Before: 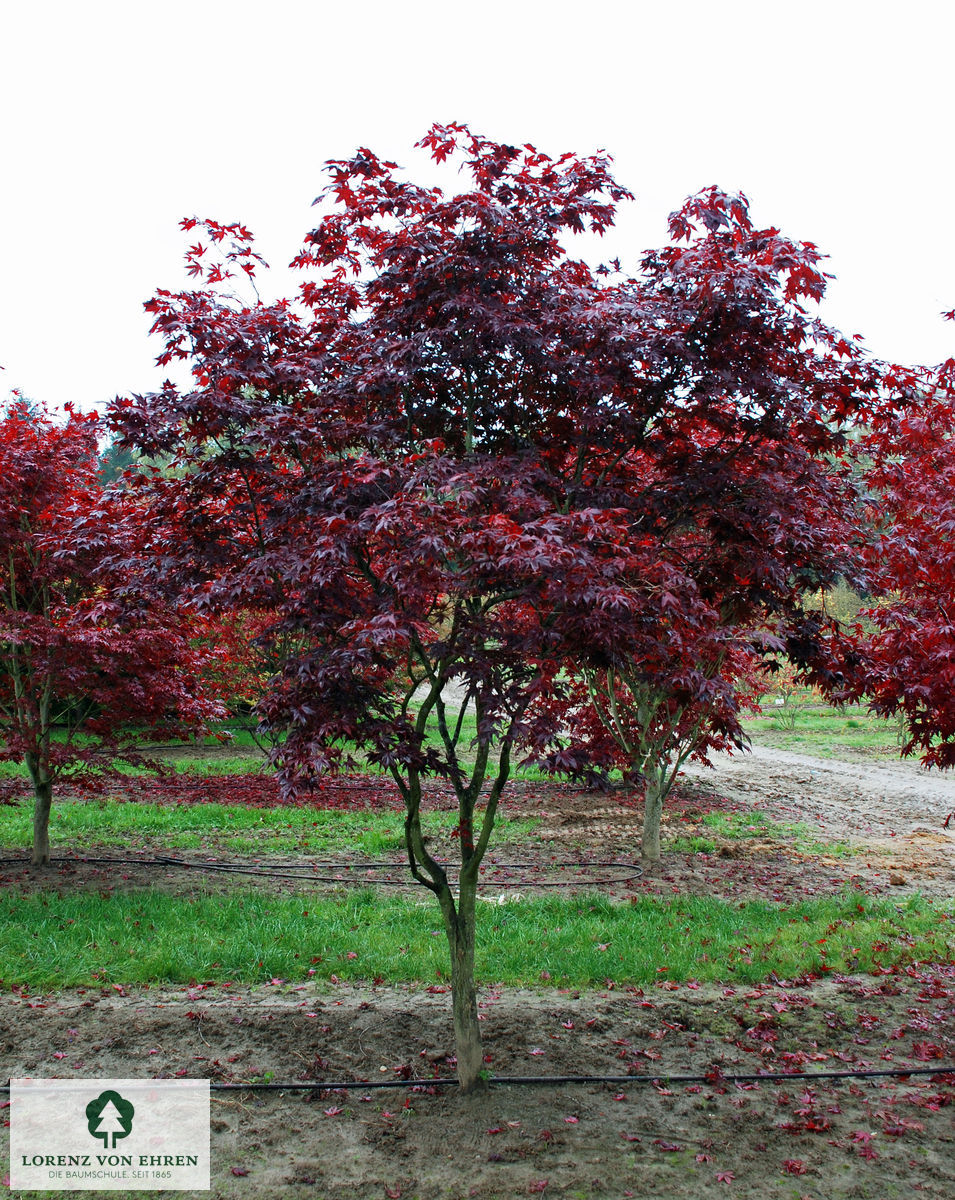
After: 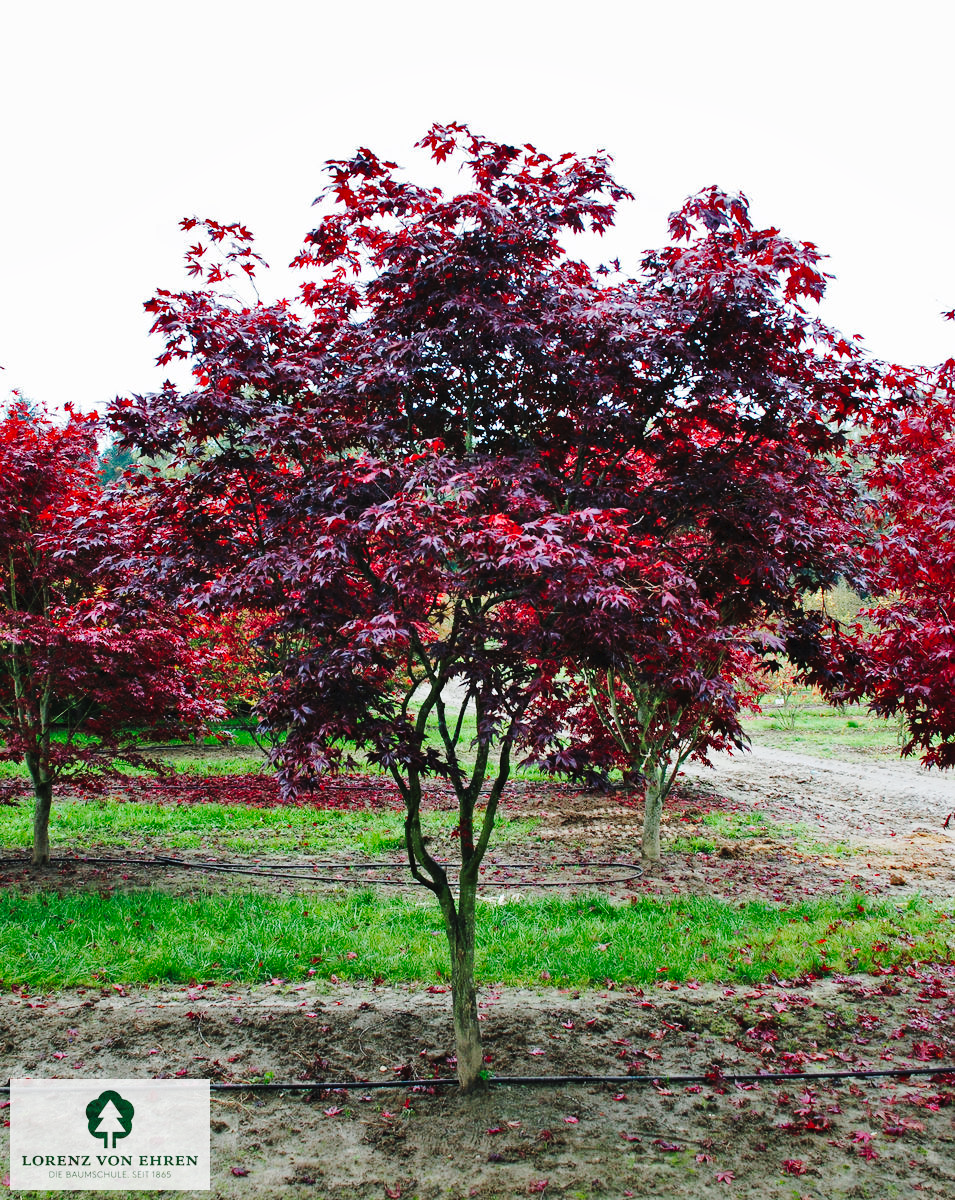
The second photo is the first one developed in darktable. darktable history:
tone curve: curves: ch0 [(0, 0) (0.003, 0.023) (0.011, 0.029) (0.025, 0.037) (0.044, 0.047) (0.069, 0.057) (0.1, 0.075) (0.136, 0.103) (0.177, 0.145) (0.224, 0.193) (0.277, 0.266) (0.335, 0.362) (0.399, 0.473) (0.468, 0.569) (0.543, 0.655) (0.623, 0.73) (0.709, 0.804) (0.801, 0.874) (0.898, 0.924) (1, 1)], preserve colors none
shadows and highlights: soften with gaussian
